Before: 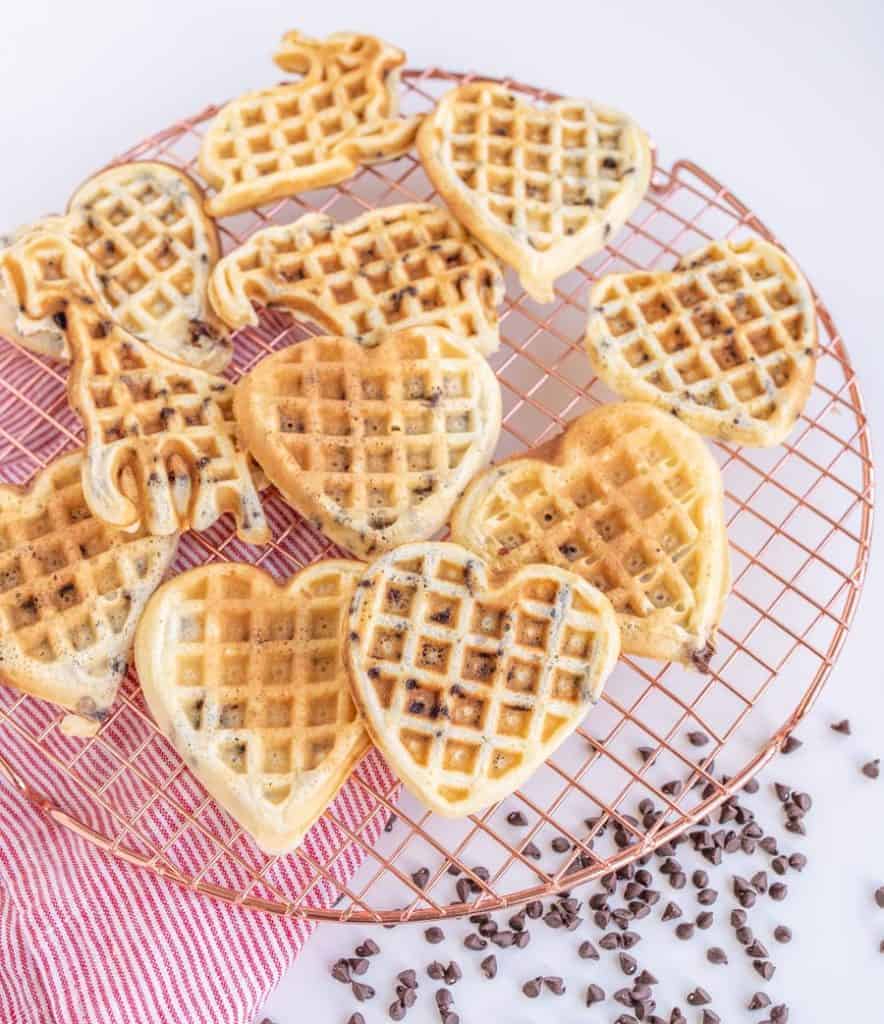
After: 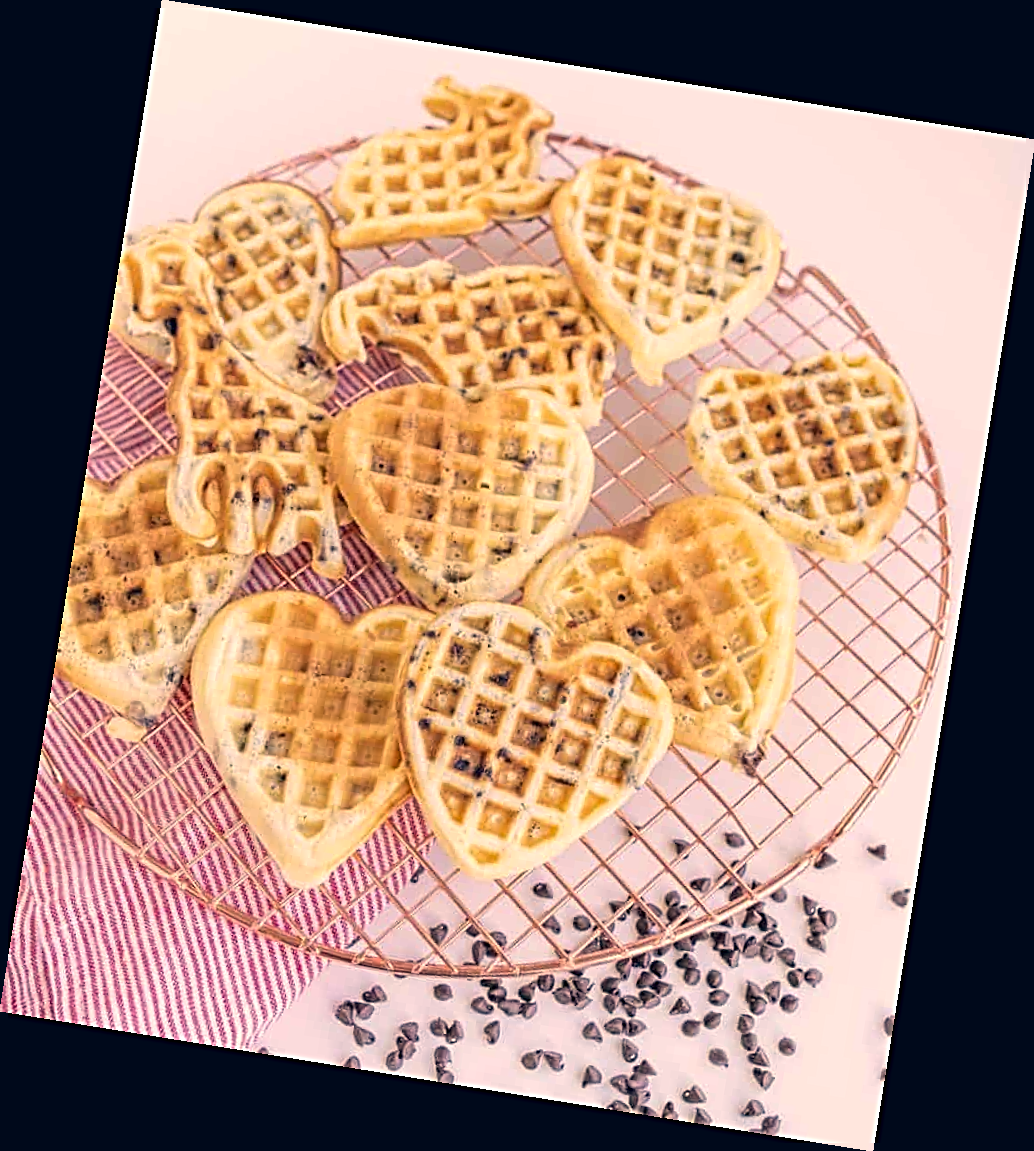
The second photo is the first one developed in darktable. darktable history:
rotate and perspective: rotation 9.12°, automatic cropping off
sharpen: radius 2.817, amount 0.715
color correction: highlights a* 10.32, highlights b* 14.66, shadows a* -9.59, shadows b* -15.02
